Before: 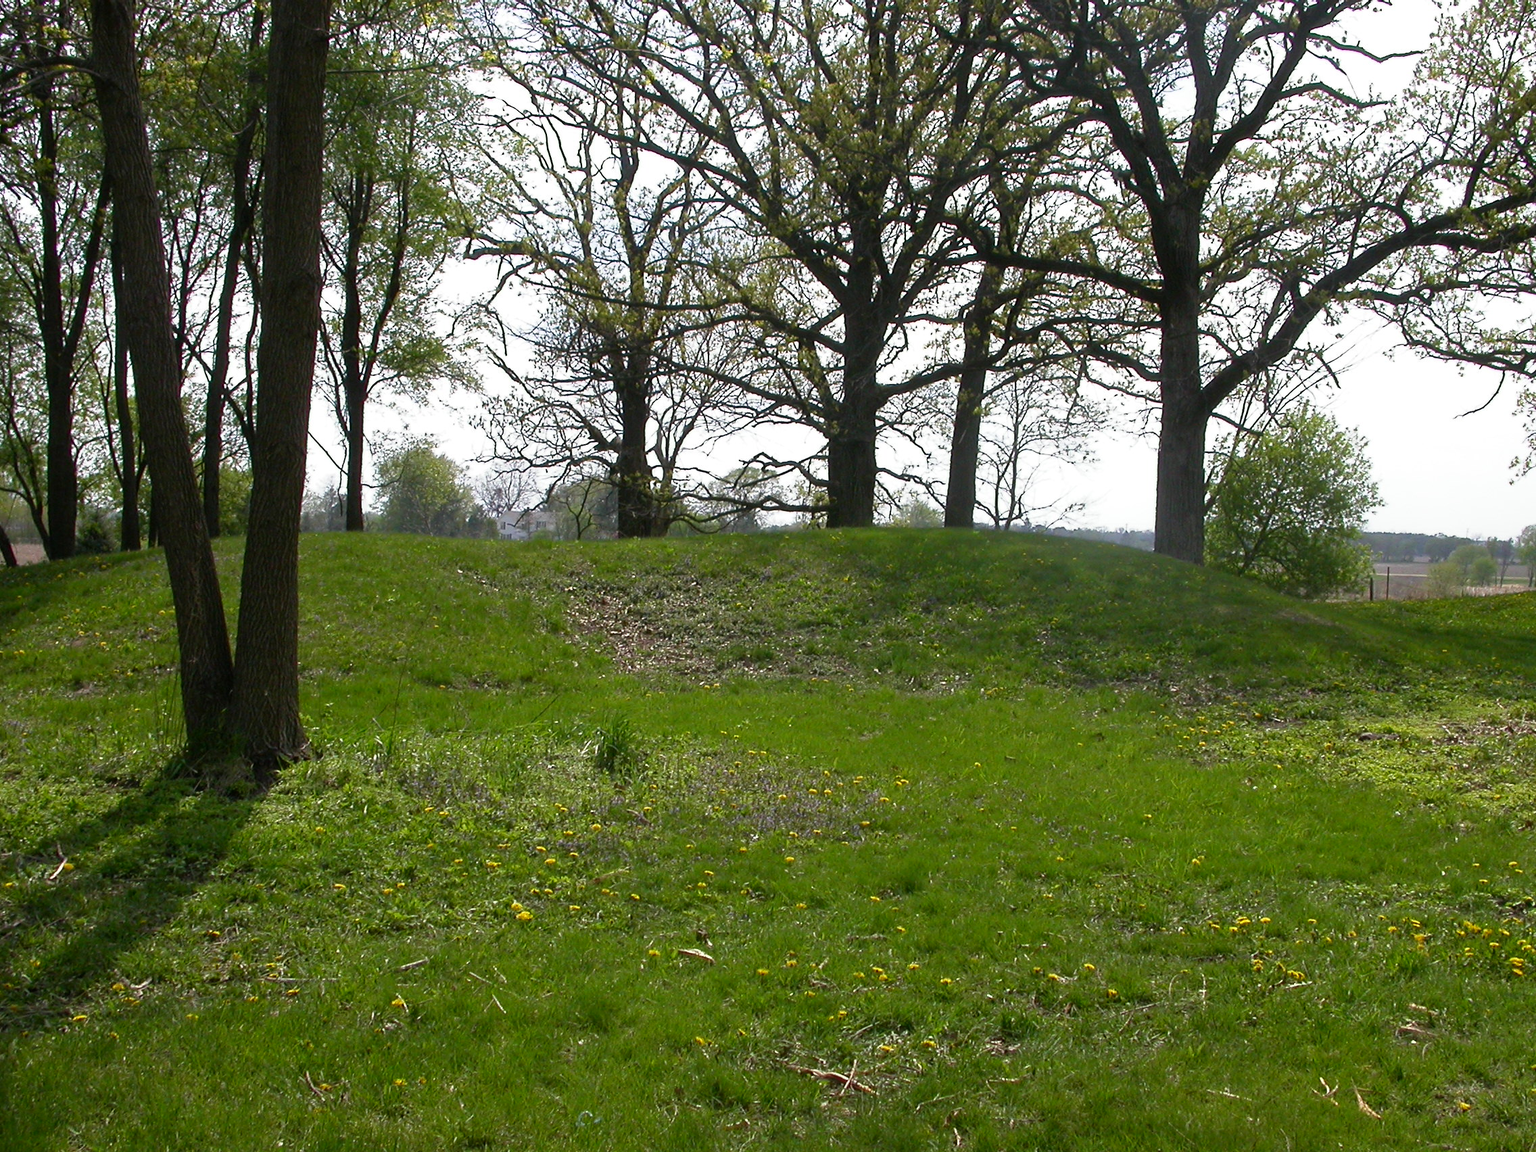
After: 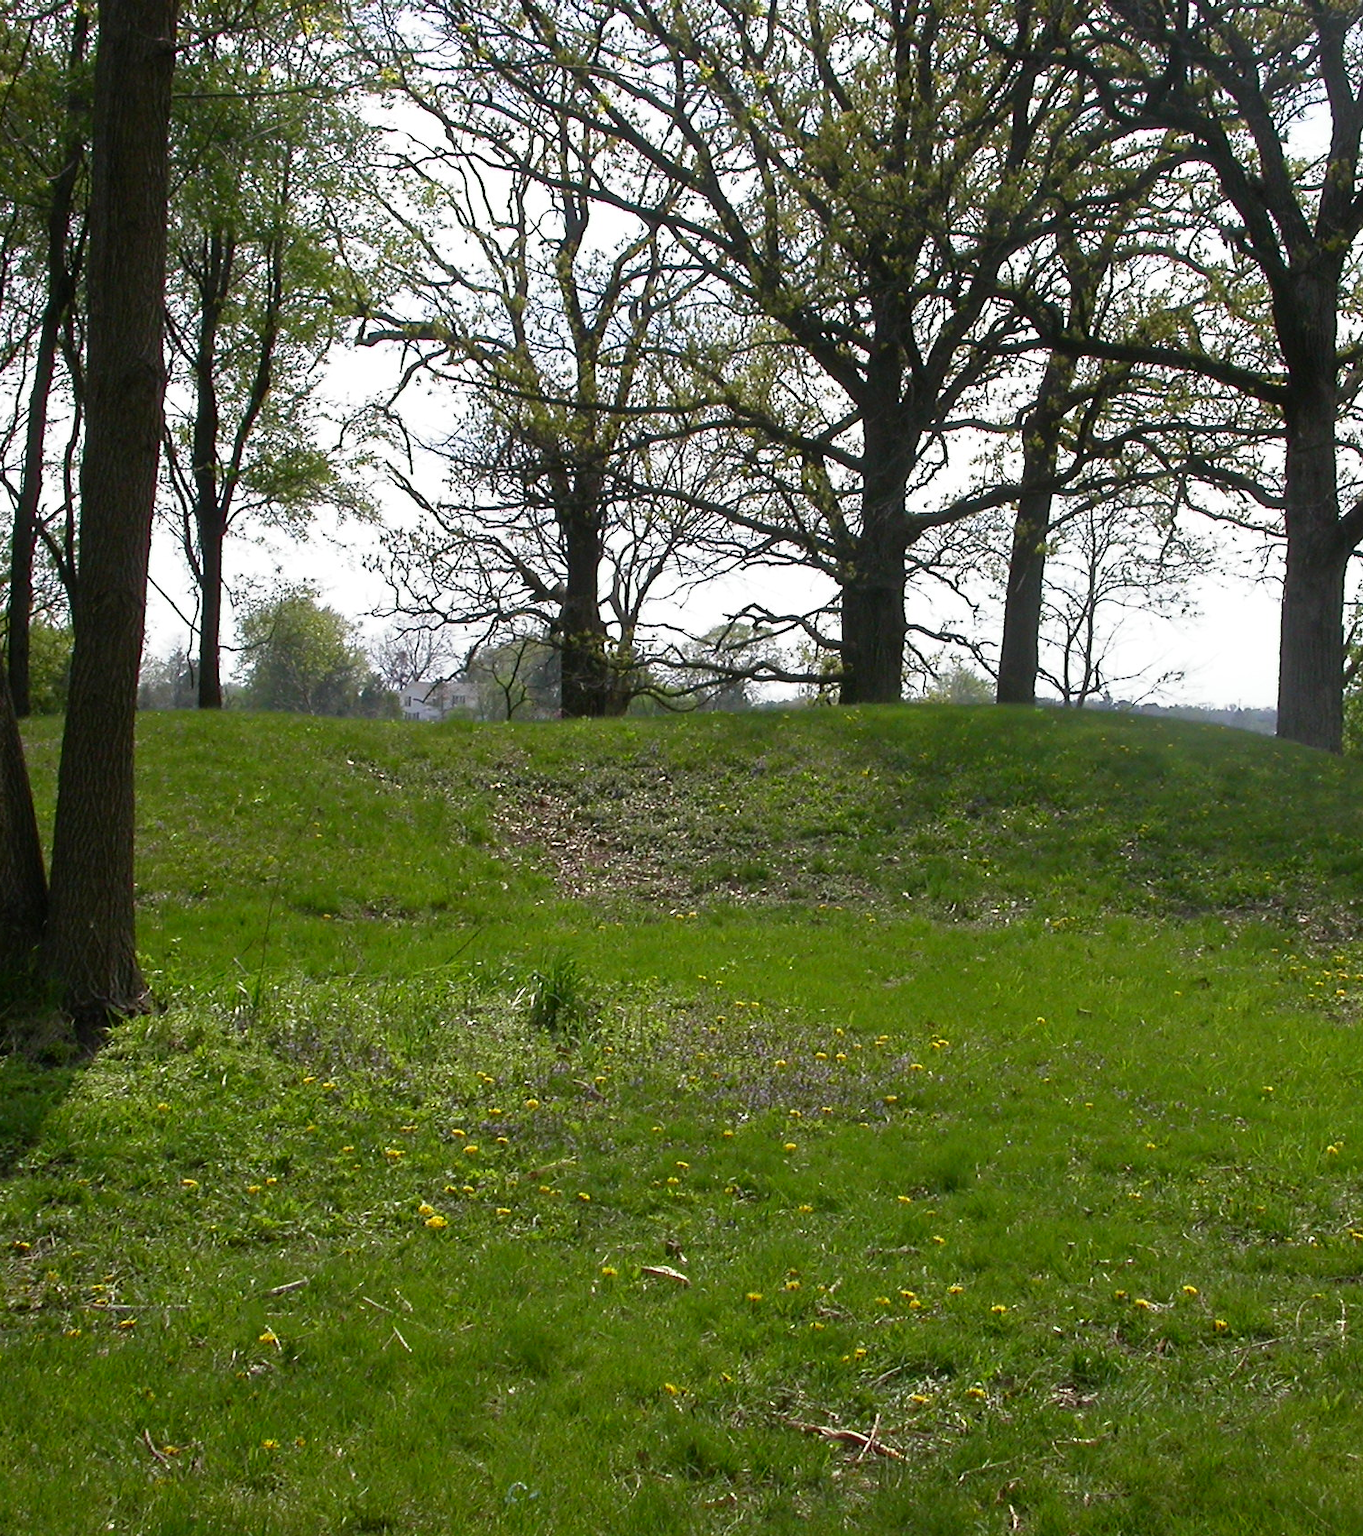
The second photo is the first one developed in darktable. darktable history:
crop and rotate: left 12.865%, right 20.544%
